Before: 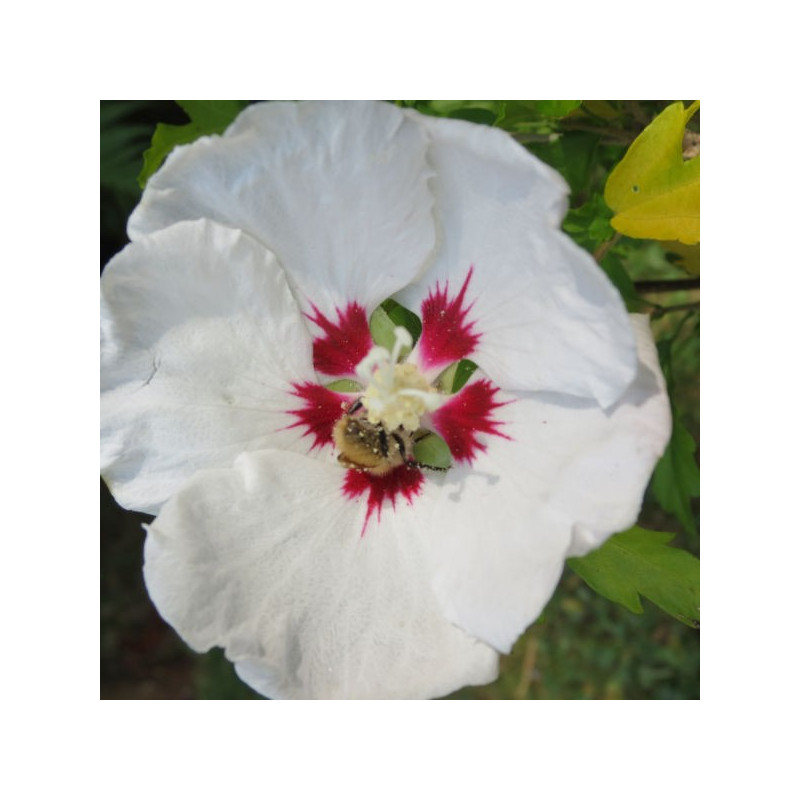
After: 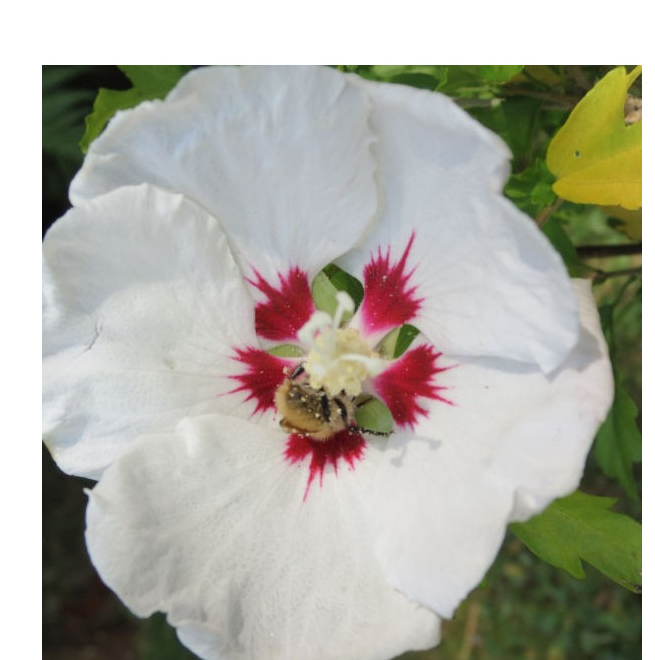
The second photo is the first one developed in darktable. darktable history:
shadows and highlights: shadows -71.62, highlights 36.53, soften with gaussian
crop and rotate: left 7.451%, top 4.486%, right 10.602%, bottom 12.923%
